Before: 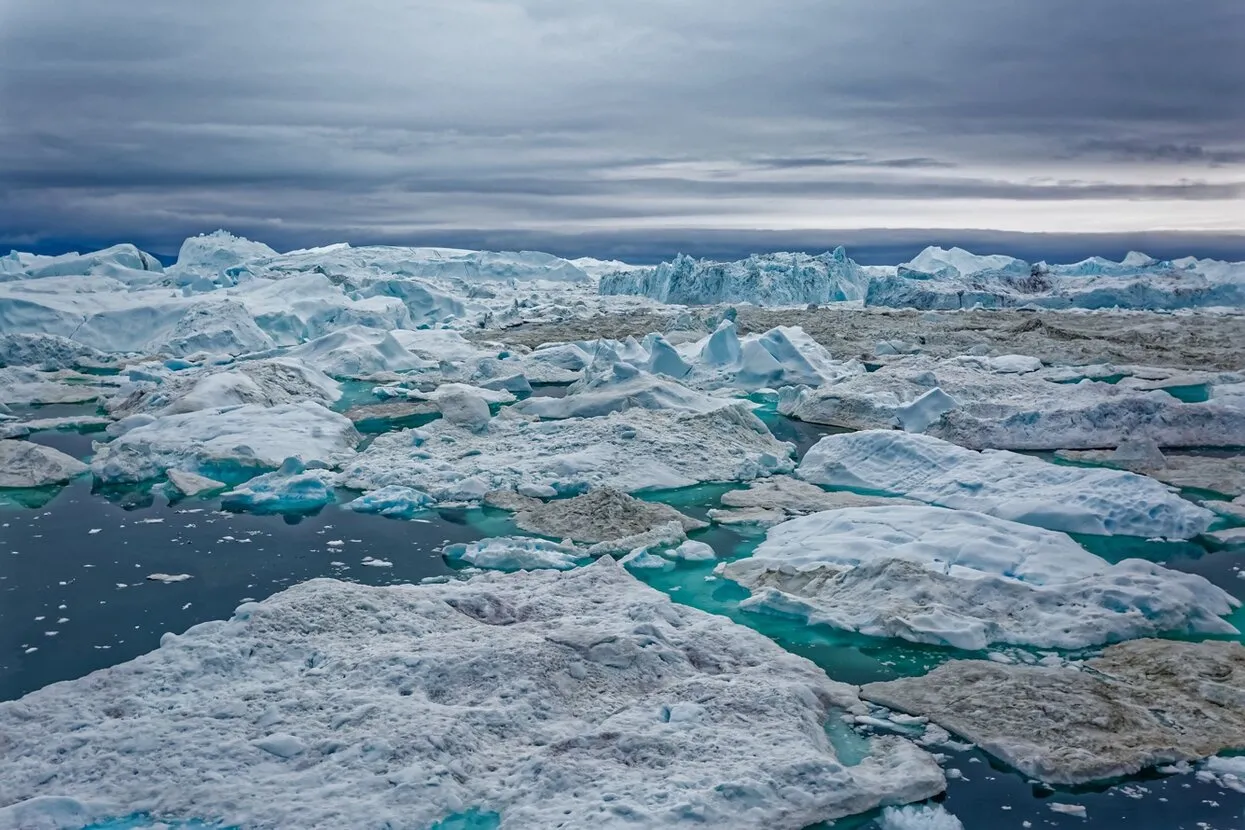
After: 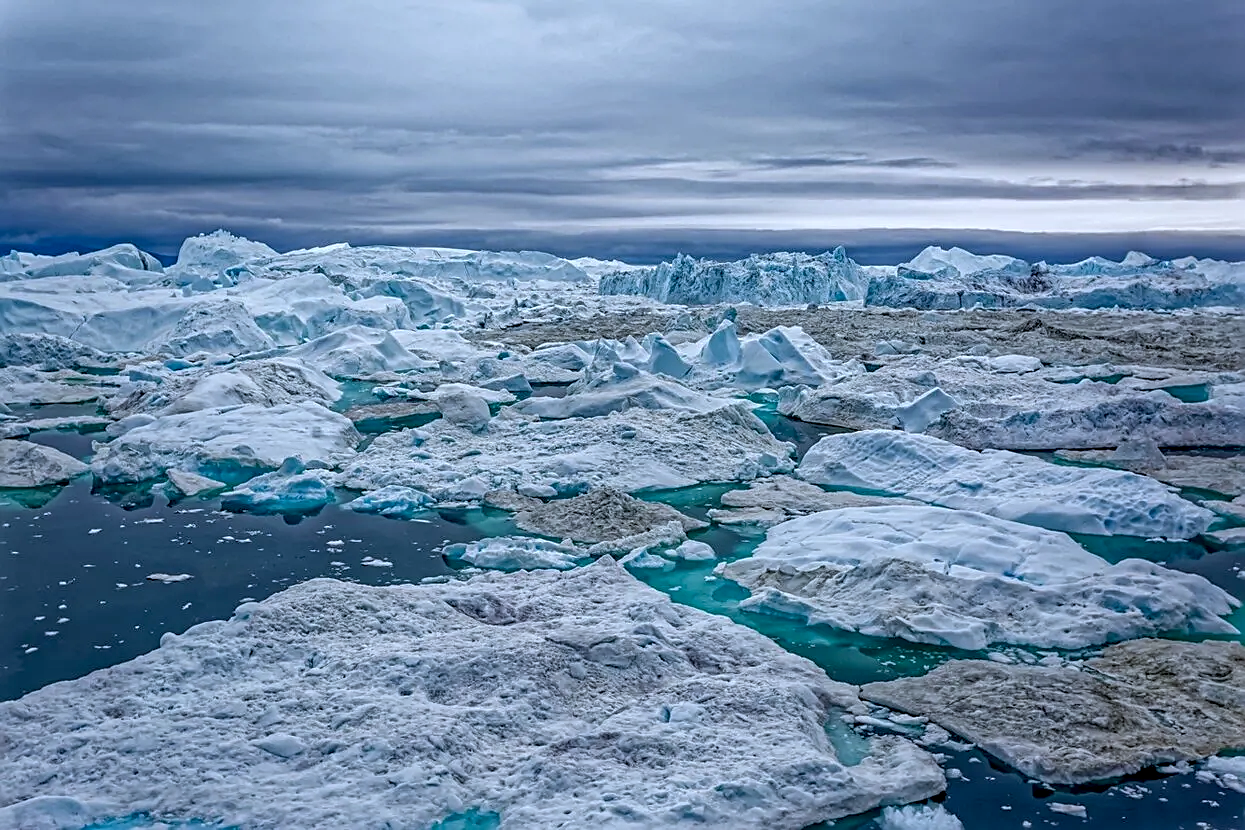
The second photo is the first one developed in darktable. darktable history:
exposure: black level correction 0.007, compensate highlight preservation false
sharpen: on, module defaults
local contrast: on, module defaults
white balance: red 0.954, blue 1.079
